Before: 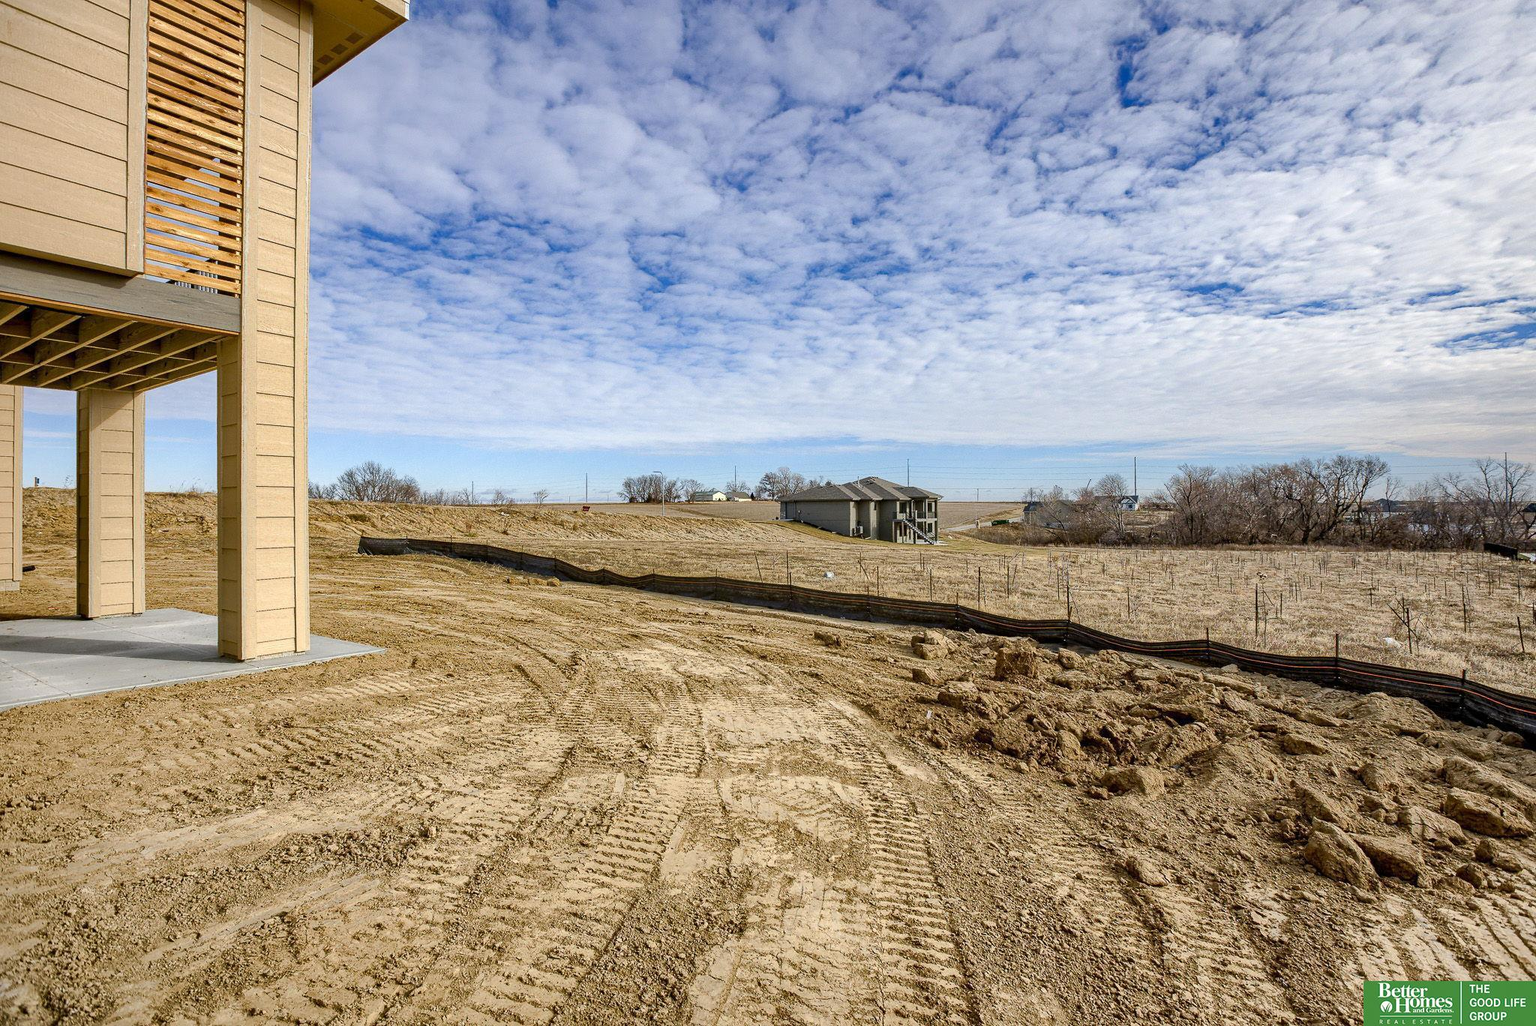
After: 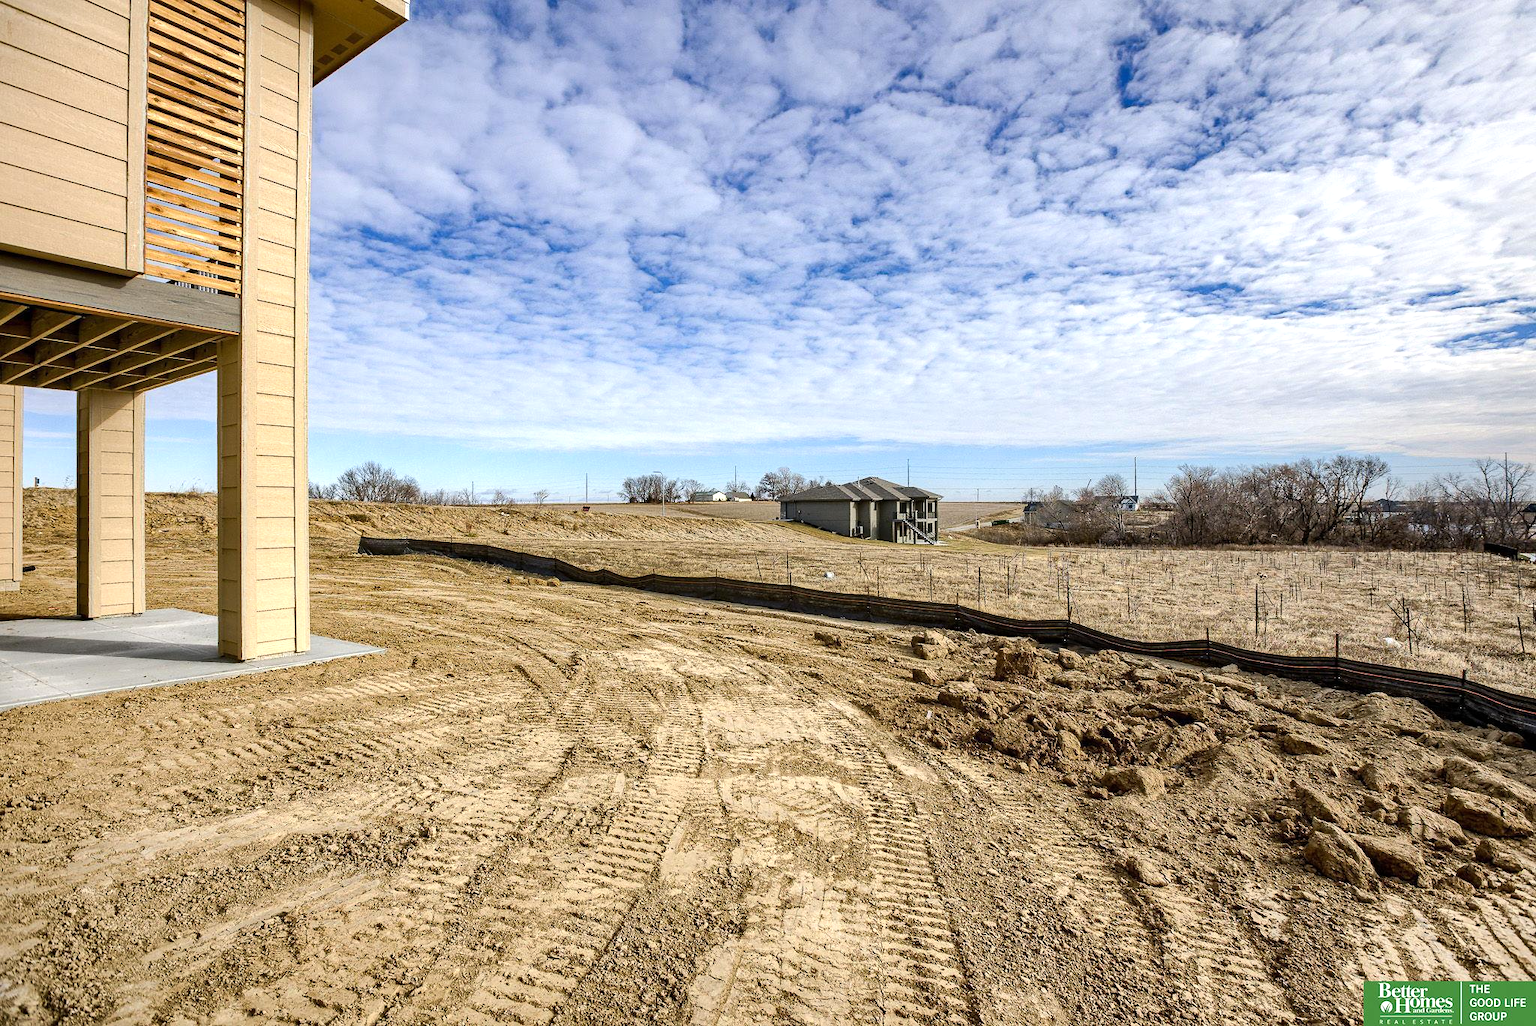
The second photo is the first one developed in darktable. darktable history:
tone equalizer: -8 EV -0.413 EV, -7 EV -0.385 EV, -6 EV -0.33 EV, -5 EV -0.205 EV, -3 EV 0.189 EV, -2 EV 0.352 EV, -1 EV 0.364 EV, +0 EV 0.437 EV, edges refinement/feathering 500, mask exposure compensation -1.57 EV, preserve details no
